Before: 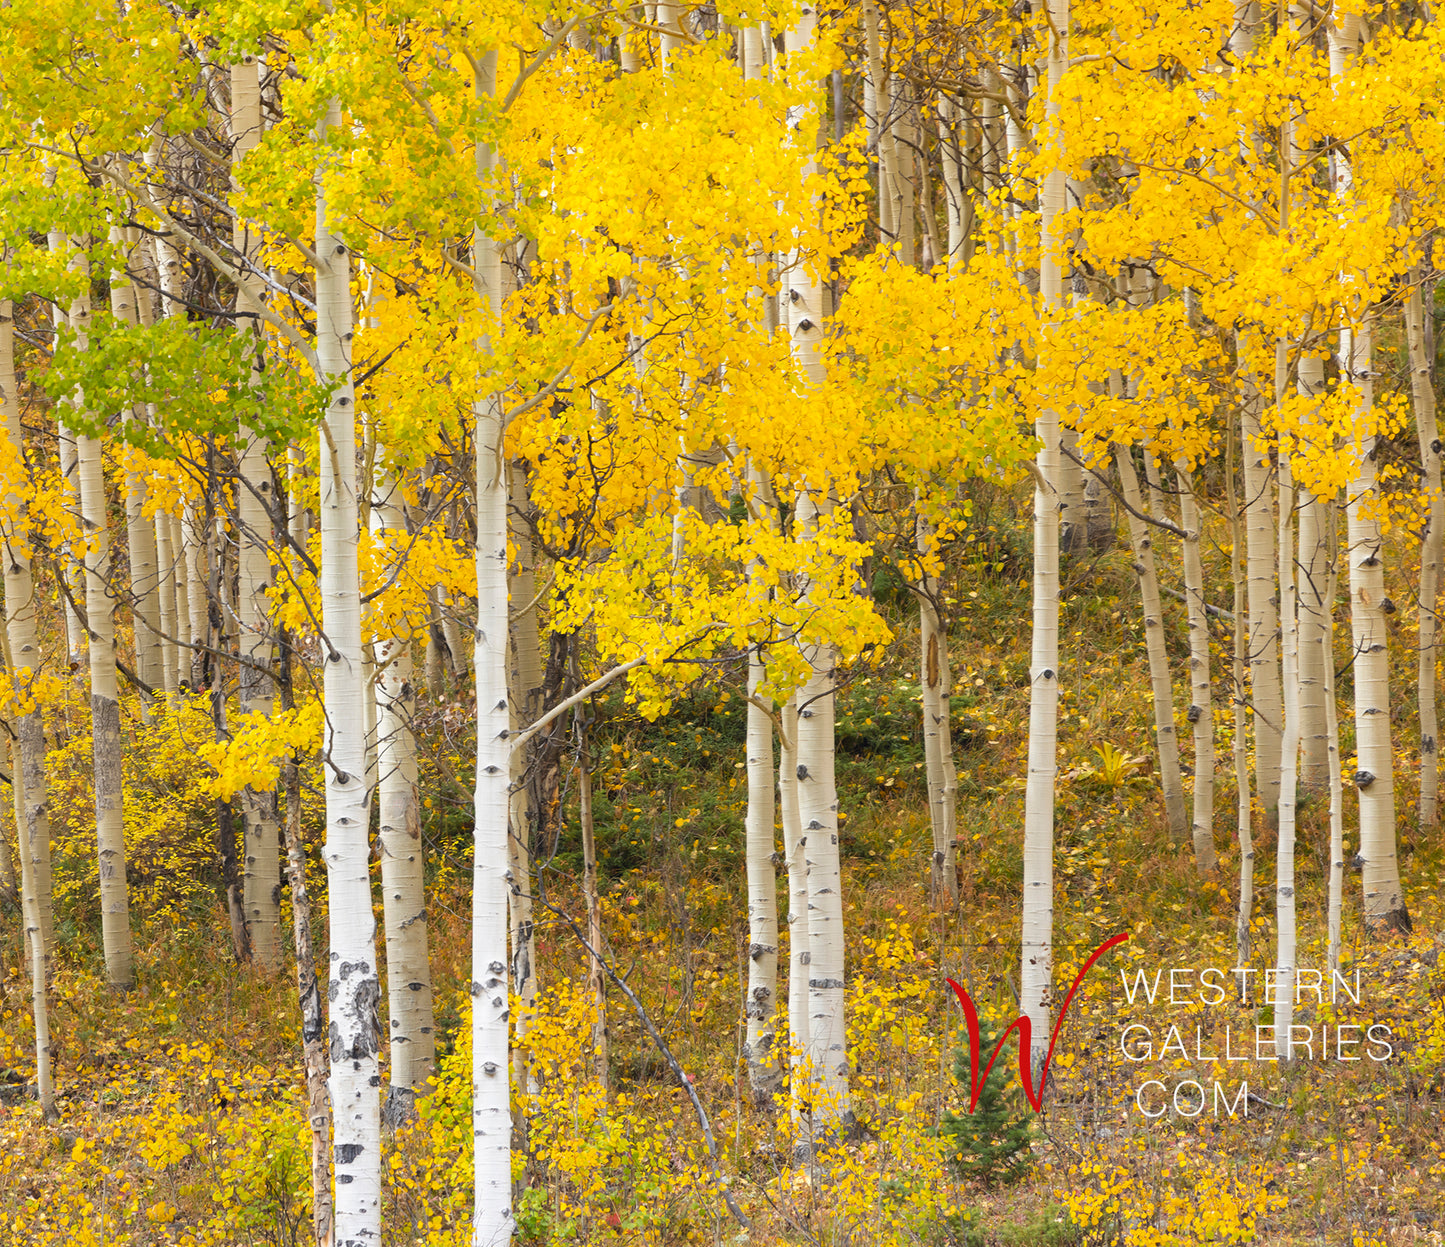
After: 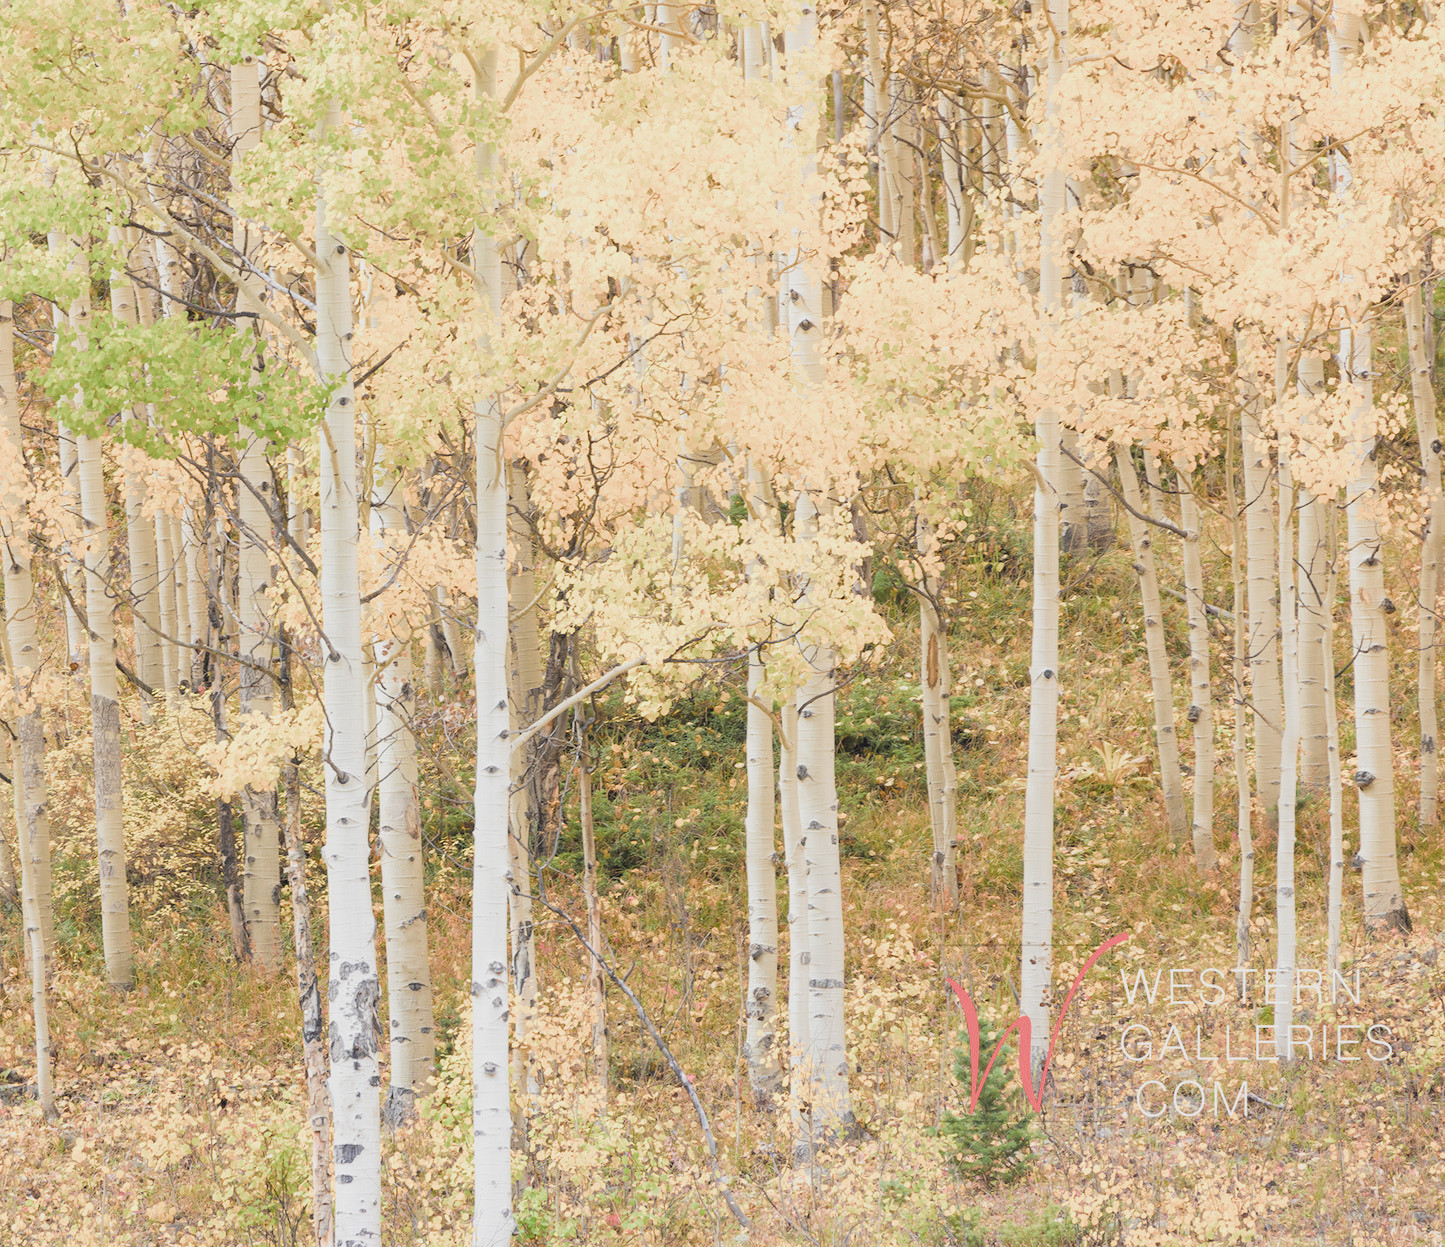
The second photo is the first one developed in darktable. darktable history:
filmic rgb: black relative exposure -7.65 EV, white relative exposure 4.56 EV, threshold 2.97 EV, hardness 3.61, color science v5 (2021), contrast in shadows safe, contrast in highlights safe, enable highlight reconstruction true
tone curve: curves: ch0 [(0, 0) (0.045, 0.074) (0.883, 0.858) (1, 1)]; ch1 [(0, 0) (0.149, 0.074) (0.379, 0.327) (0.427, 0.401) (0.489, 0.479) (0.505, 0.515) (0.537, 0.573) (0.563, 0.599) (1, 1)]; ch2 [(0, 0) (0.307, 0.298) (0.388, 0.375) (0.443, 0.456) (0.485, 0.492) (1, 1)], preserve colors none
exposure: black level correction 0, exposure 1.2 EV, compensate exposure bias true, compensate highlight preservation false
